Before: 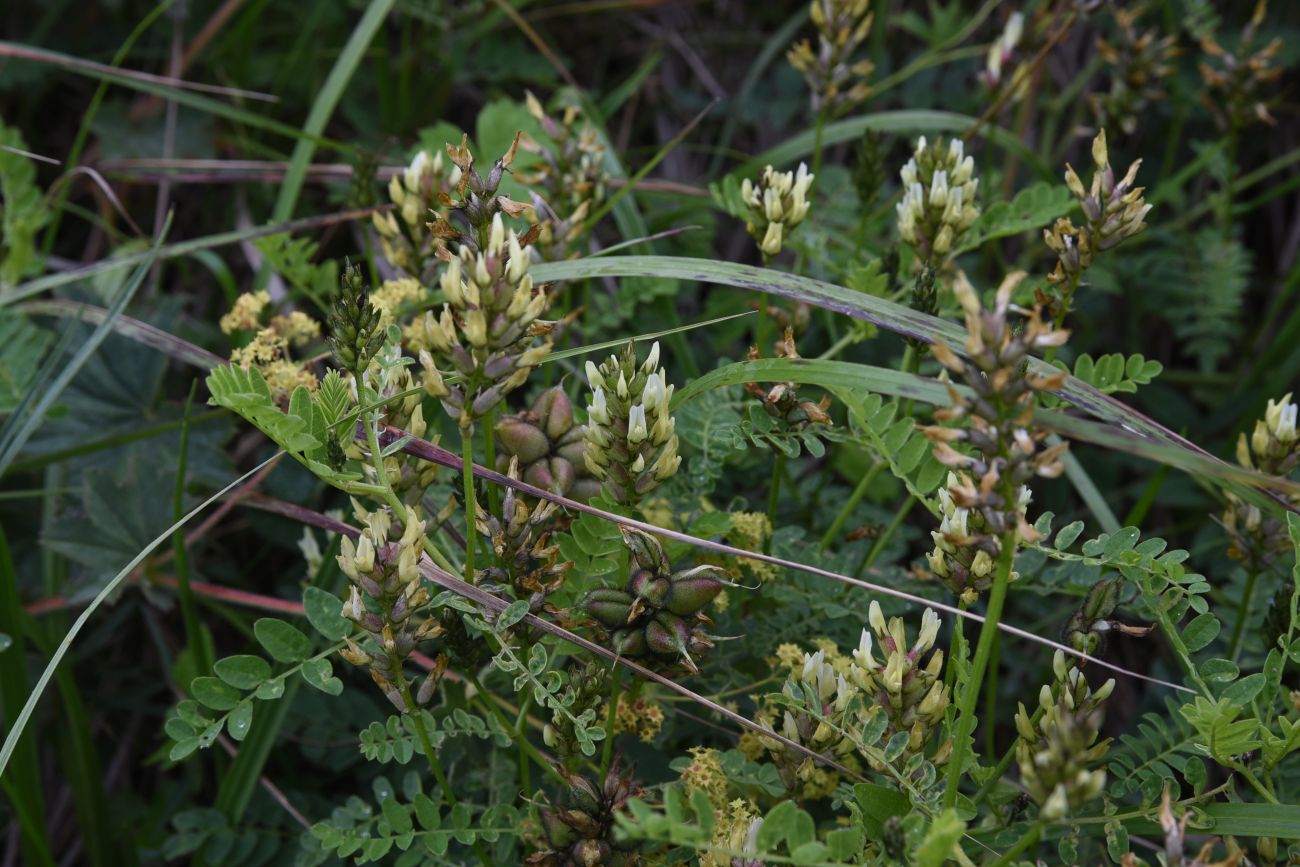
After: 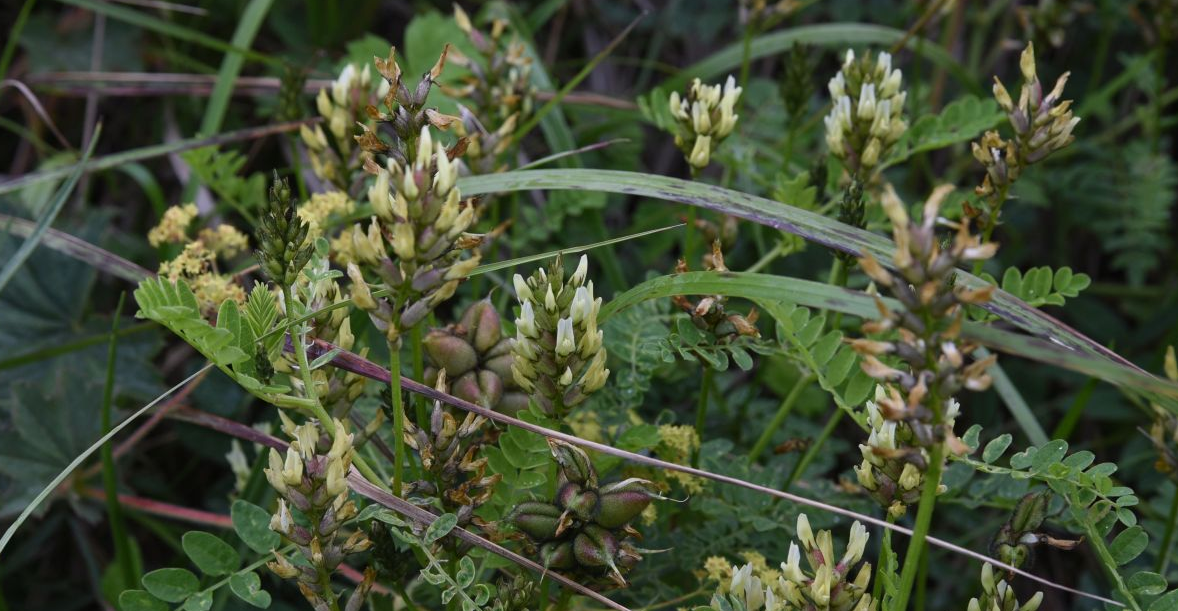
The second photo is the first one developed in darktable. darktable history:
crop: left 5.598%, top 10.036%, right 3.739%, bottom 19.428%
